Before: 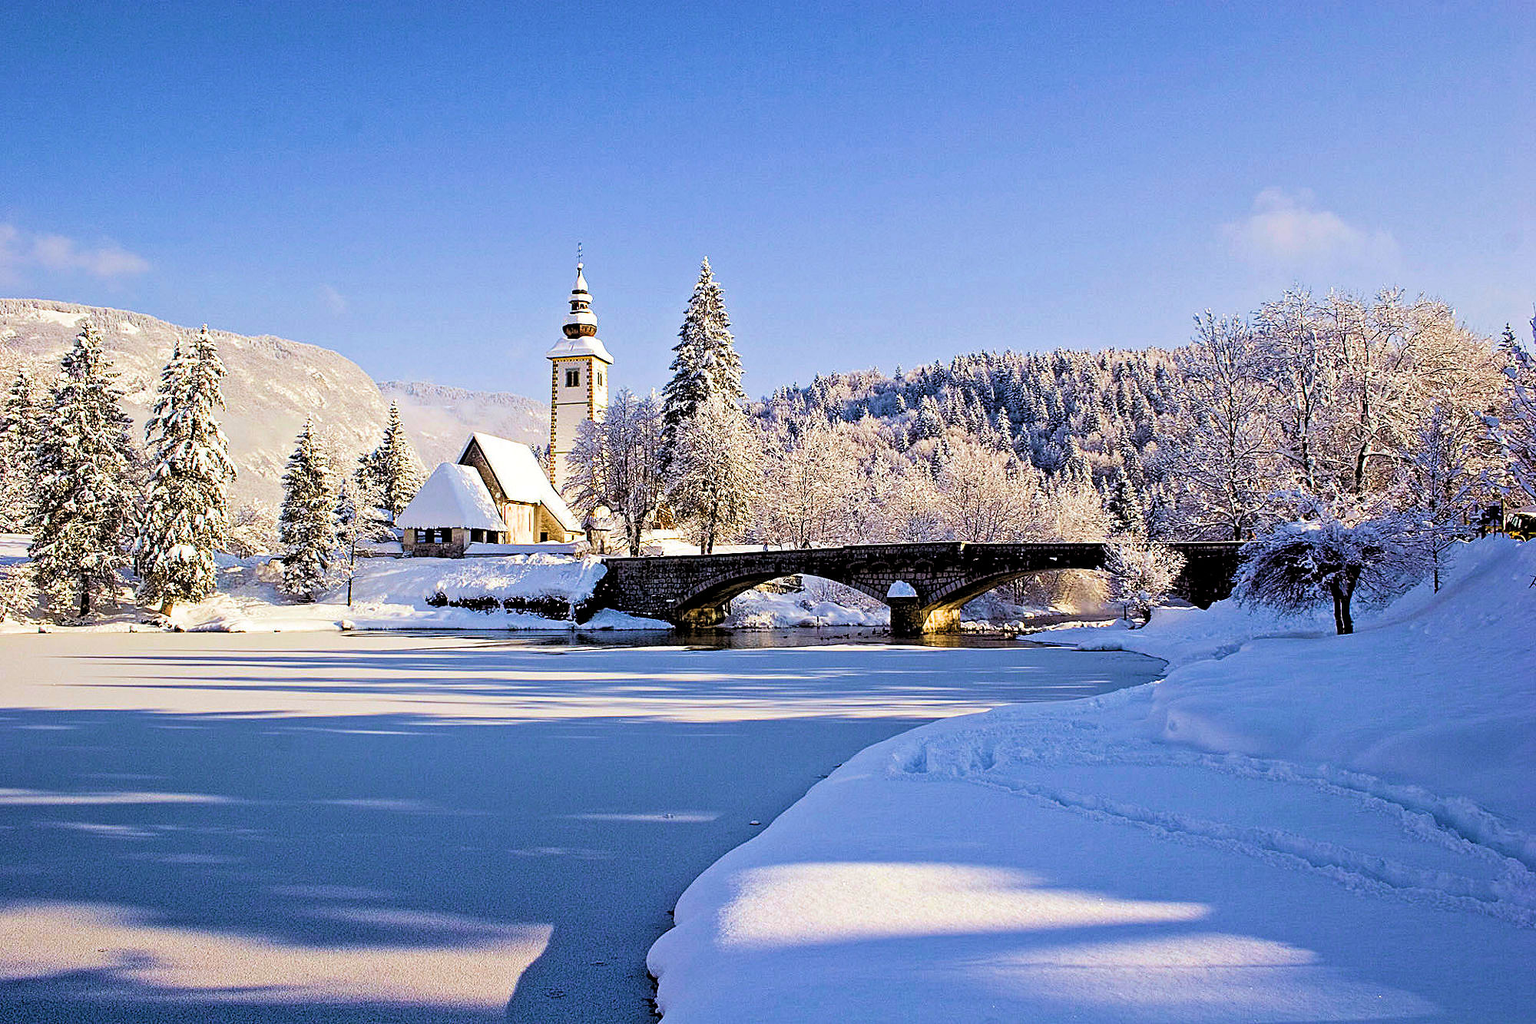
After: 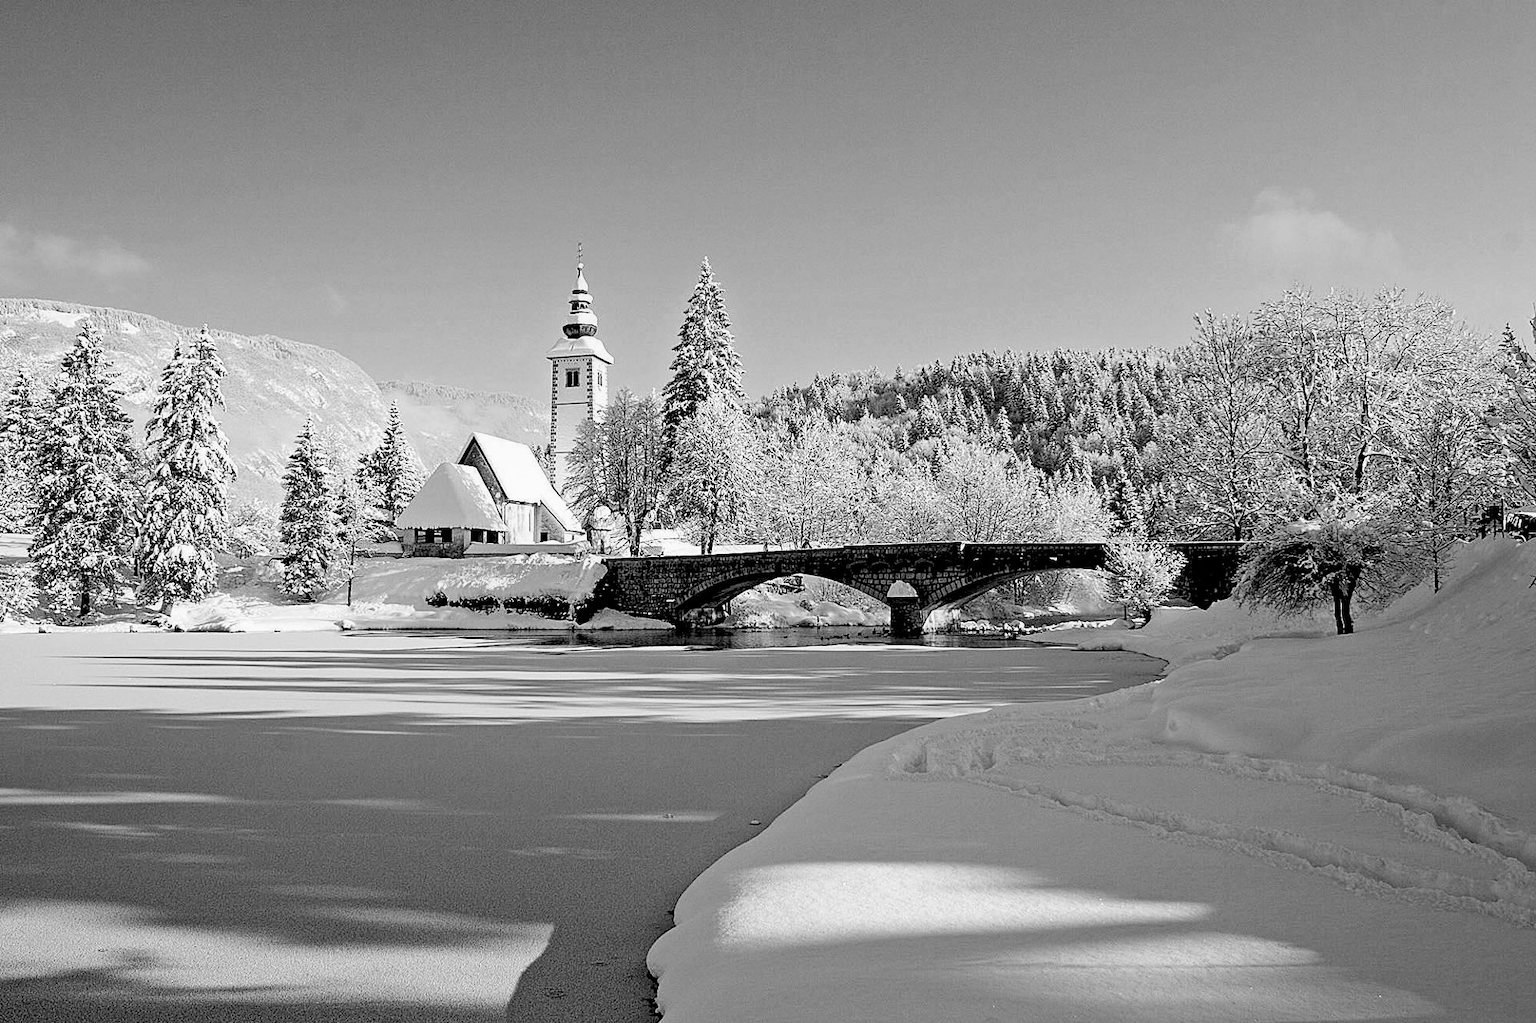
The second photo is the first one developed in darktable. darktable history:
exposure: compensate highlight preservation false
monochrome: a 32, b 64, size 2.3
color balance rgb: perceptual saturation grading › global saturation 25%, perceptual brilliance grading › mid-tones 10%, perceptual brilliance grading › shadows 15%, global vibrance 20%
